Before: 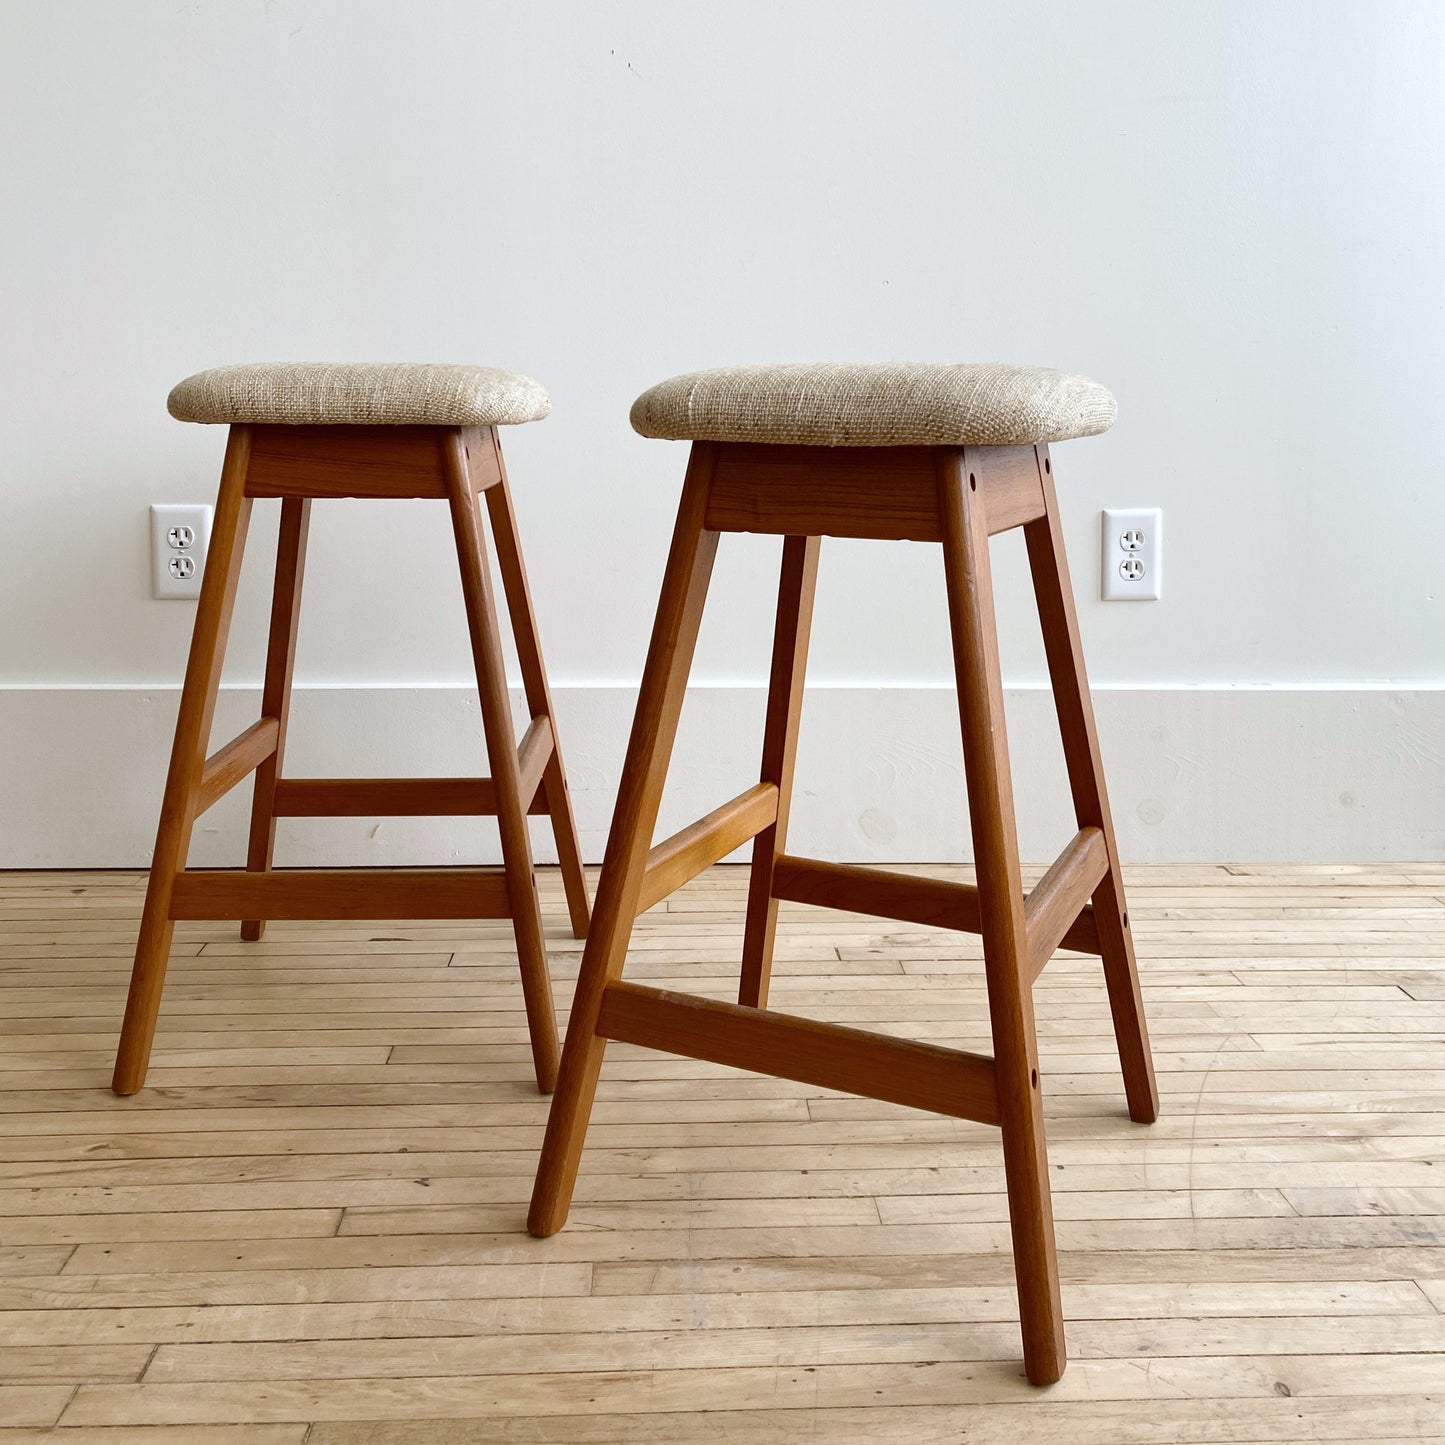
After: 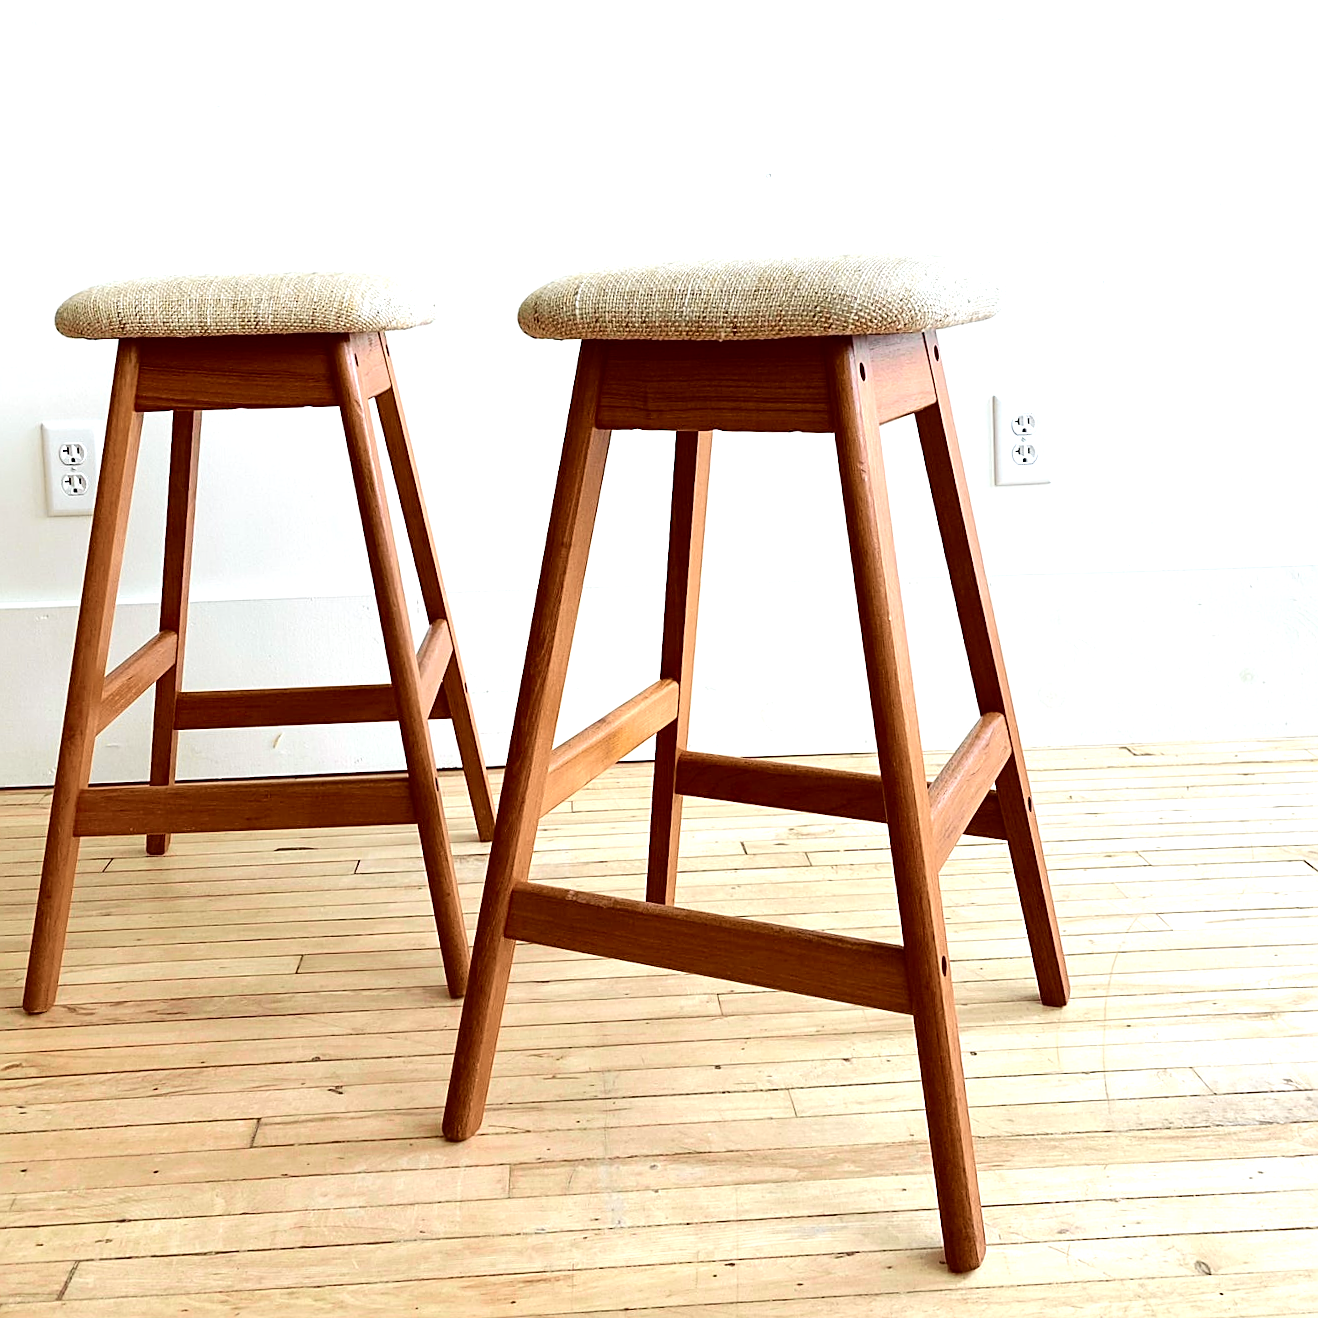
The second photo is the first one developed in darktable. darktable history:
sharpen: on, module defaults
crop and rotate: angle 1.96°, left 5.673%, top 5.673%
tone curve: curves: ch0 [(0, 0) (0.081, 0.044) (0.192, 0.125) (0.283, 0.238) (0.416, 0.449) (0.495, 0.524) (0.686, 0.743) (0.826, 0.865) (0.978, 0.988)]; ch1 [(0, 0) (0.161, 0.092) (0.35, 0.33) (0.392, 0.392) (0.427, 0.426) (0.479, 0.472) (0.505, 0.497) (0.521, 0.514) (0.547, 0.568) (0.579, 0.597) (0.625, 0.627) (0.678, 0.733) (1, 1)]; ch2 [(0, 0) (0.346, 0.362) (0.404, 0.427) (0.502, 0.495) (0.531, 0.523) (0.549, 0.554) (0.582, 0.596) (0.629, 0.642) (0.717, 0.678) (1, 1)], color space Lab, independent channels, preserve colors none
exposure: black level correction 0, exposure 0.7 EV, compensate exposure bias true, compensate highlight preservation false
